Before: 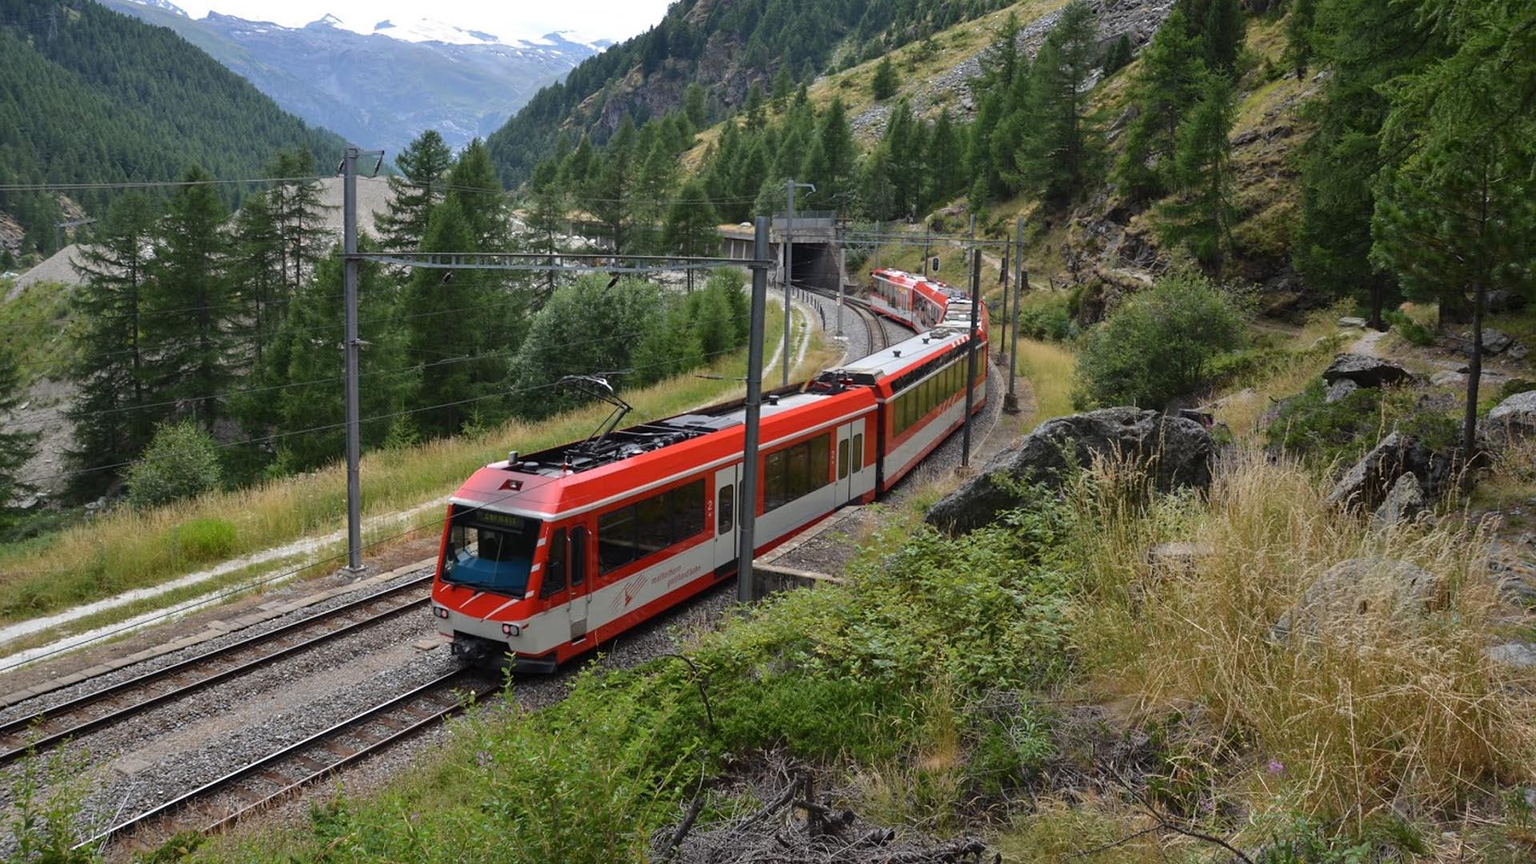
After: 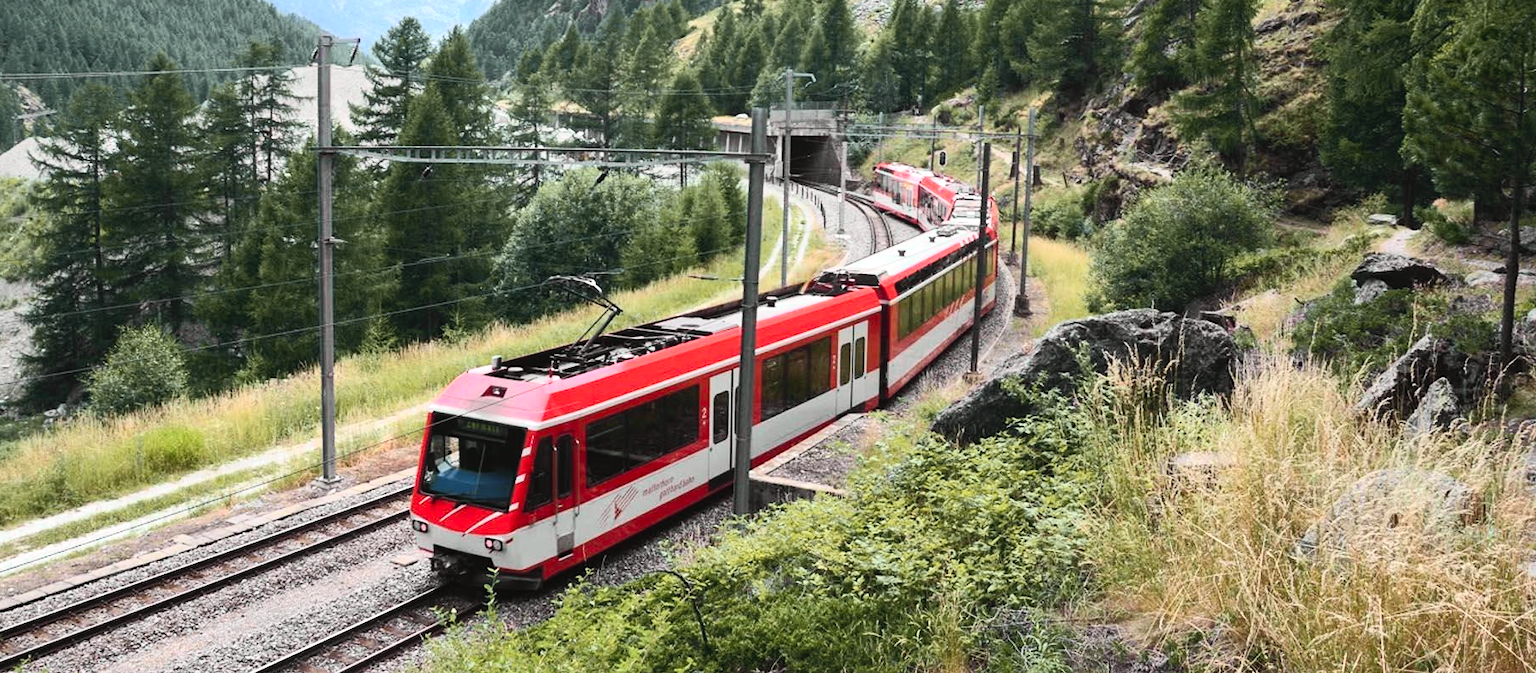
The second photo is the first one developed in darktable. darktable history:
crop and rotate: left 2.853%, top 13.295%, right 2.443%, bottom 12.899%
tone curve: curves: ch0 [(0, 0.026) (0.172, 0.194) (0.398, 0.437) (0.469, 0.544) (0.612, 0.741) (0.845, 0.926) (1, 0.968)]; ch1 [(0, 0) (0.437, 0.453) (0.472, 0.467) (0.502, 0.502) (0.531, 0.537) (0.574, 0.583) (0.617, 0.64) (0.699, 0.749) (0.859, 0.919) (1, 1)]; ch2 [(0, 0) (0.33, 0.301) (0.421, 0.443) (0.476, 0.502) (0.511, 0.504) (0.553, 0.55) (0.595, 0.586) (0.664, 0.664) (1, 1)], color space Lab, independent channels, preserve colors none
tone equalizer: -8 EV -0.767 EV, -7 EV -0.679 EV, -6 EV -0.603 EV, -5 EV -0.366 EV, -3 EV 0.382 EV, -2 EV 0.6 EV, -1 EV 0.699 EV, +0 EV 0.755 EV
